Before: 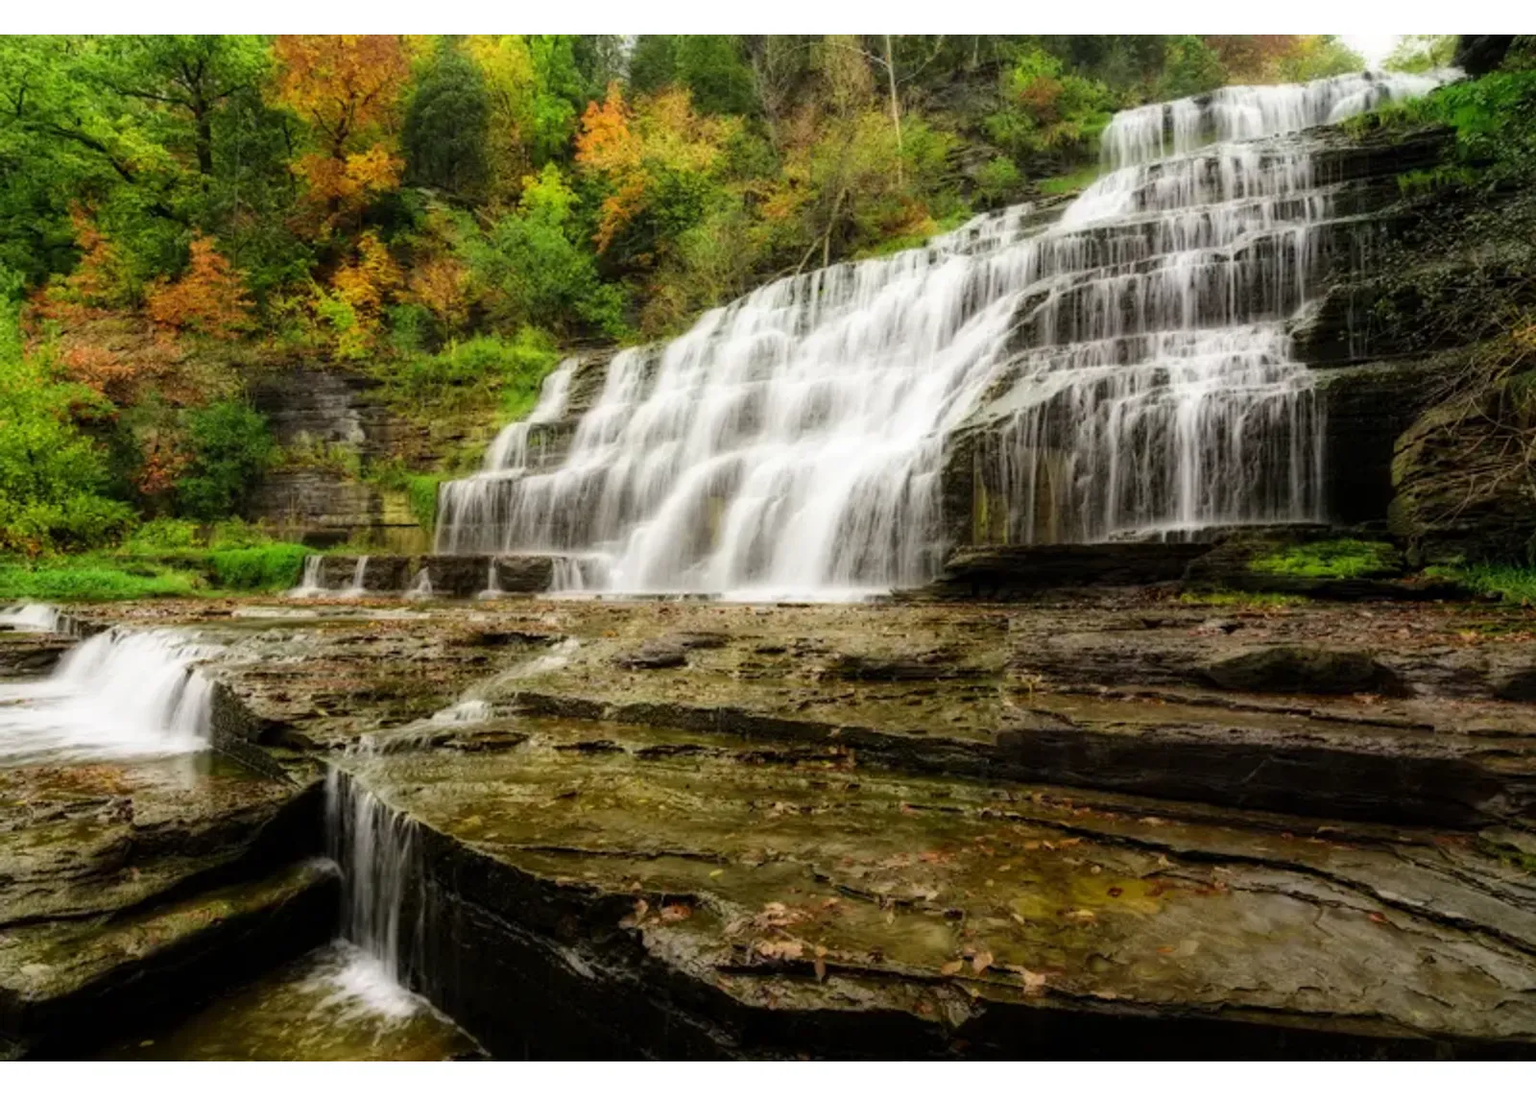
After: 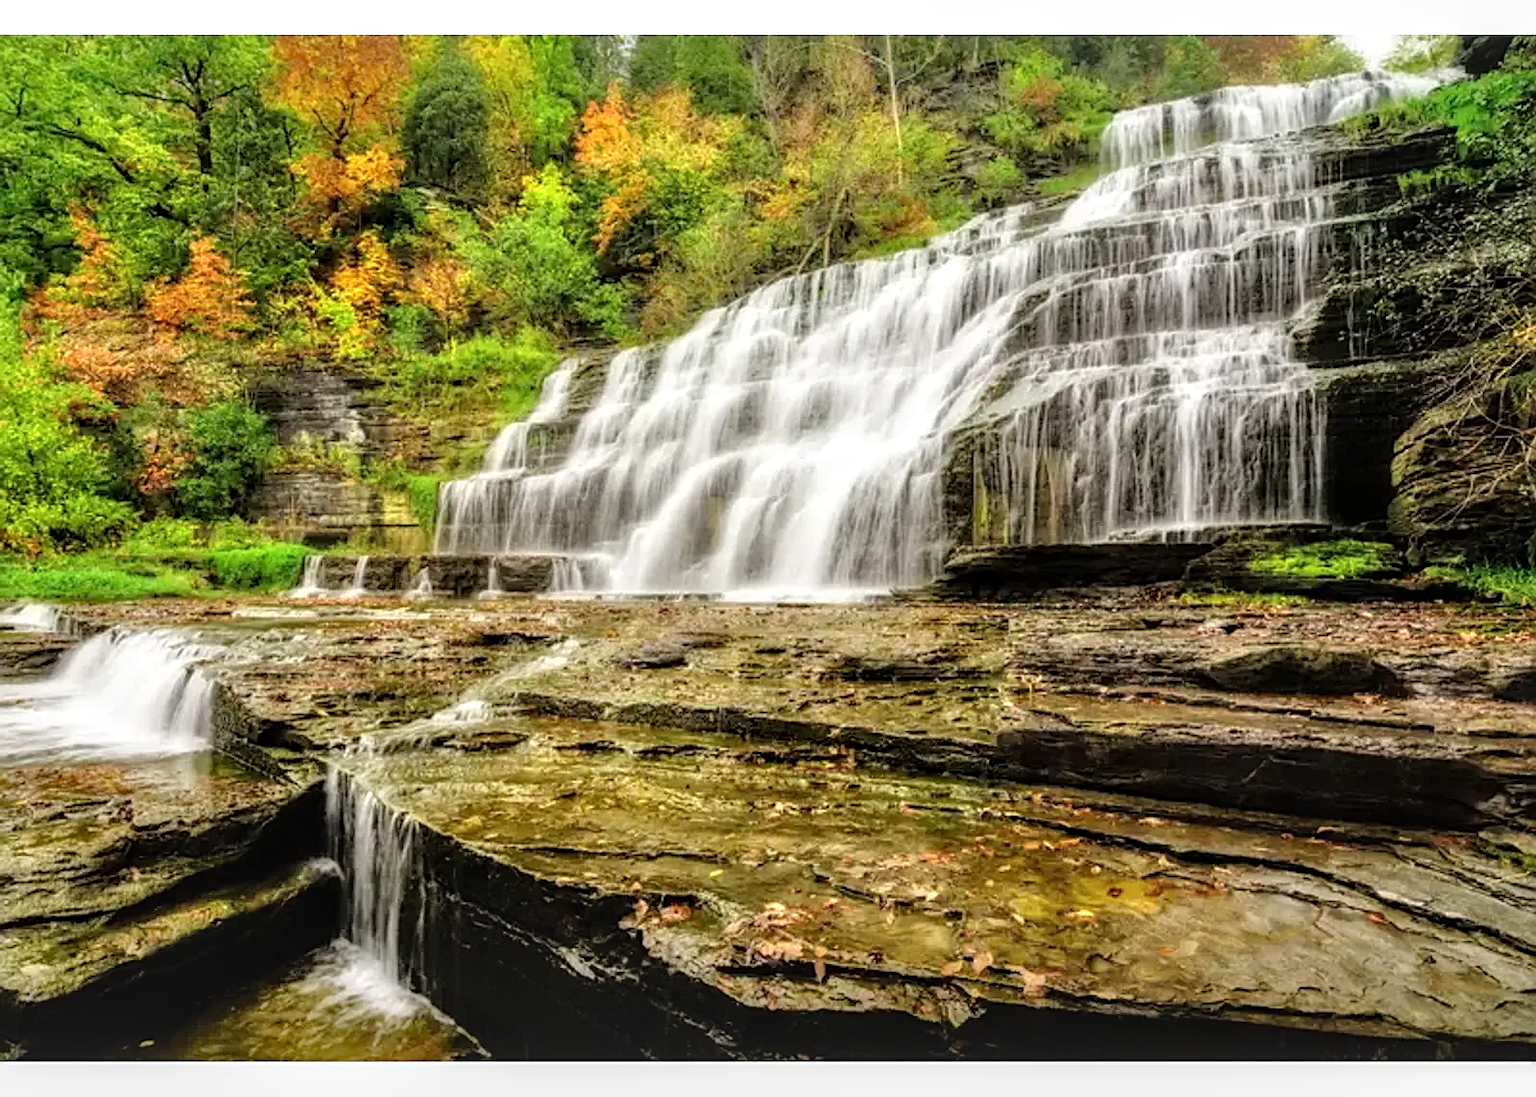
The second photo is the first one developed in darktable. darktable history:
sharpen: on, module defaults
tone equalizer: -7 EV 0.15 EV, -6 EV 0.6 EV, -5 EV 1.15 EV, -4 EV 1.33 EV, -3 EV 1.15 EV, -2 EV 0.6 EV, -1 EV 0.15 EV, mask exposure compensation -0.5 EV
local contrast: on, module defaults
white balance: emerald 1
